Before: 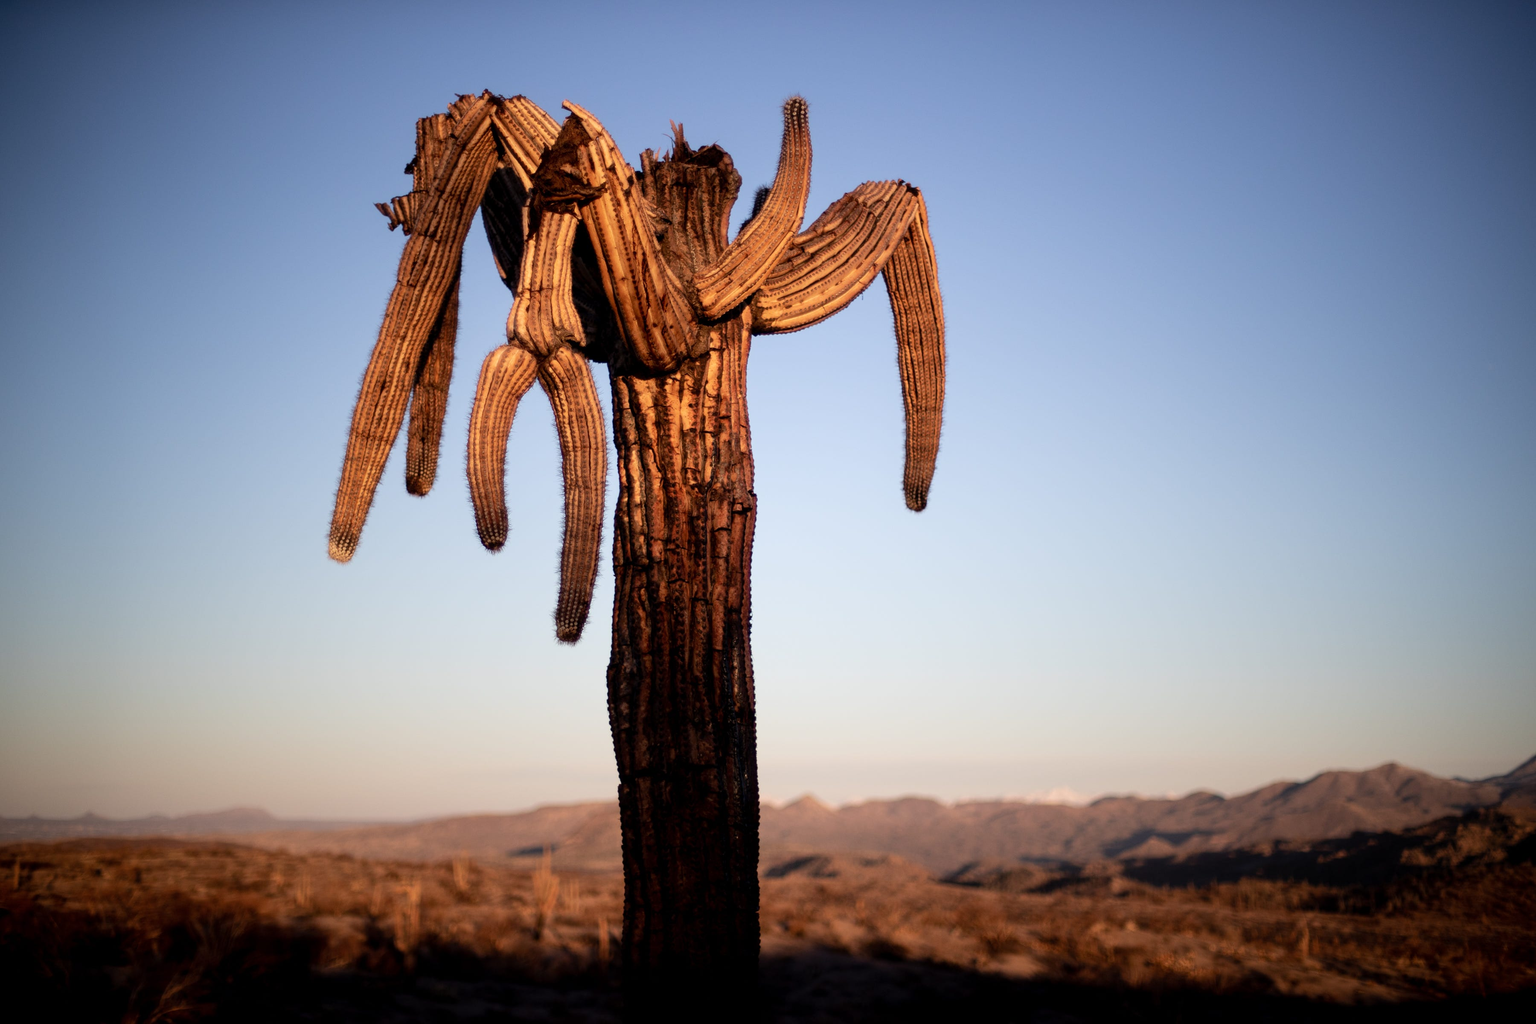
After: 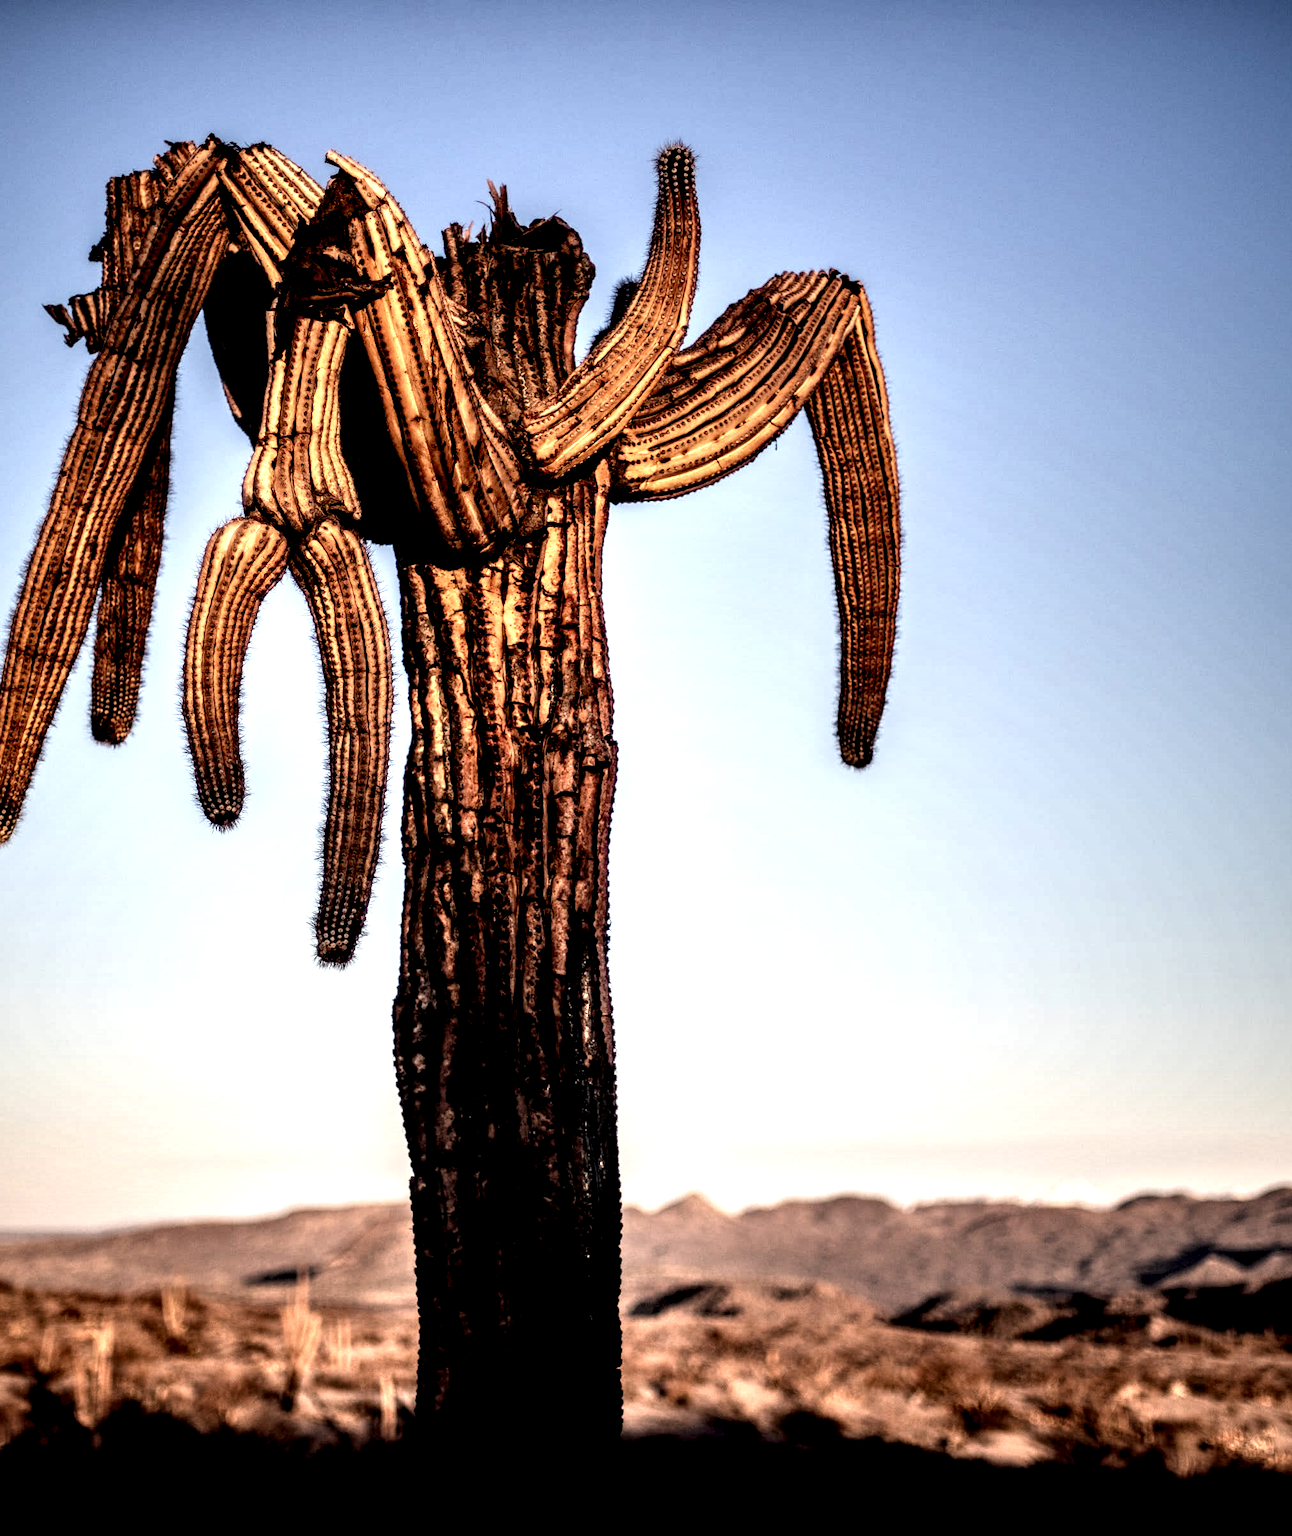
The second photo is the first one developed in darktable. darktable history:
contrast brightness saturation: contrast 0.053, brightness 0.059, saturation 0.008
crop and rotate: left 22.475%, right 21.415%
shadows and highlights: shadows 20.76, highlights -35.83, soften with gaussian
local contrast: highlights 113%, shadows 44%, detail 295%
